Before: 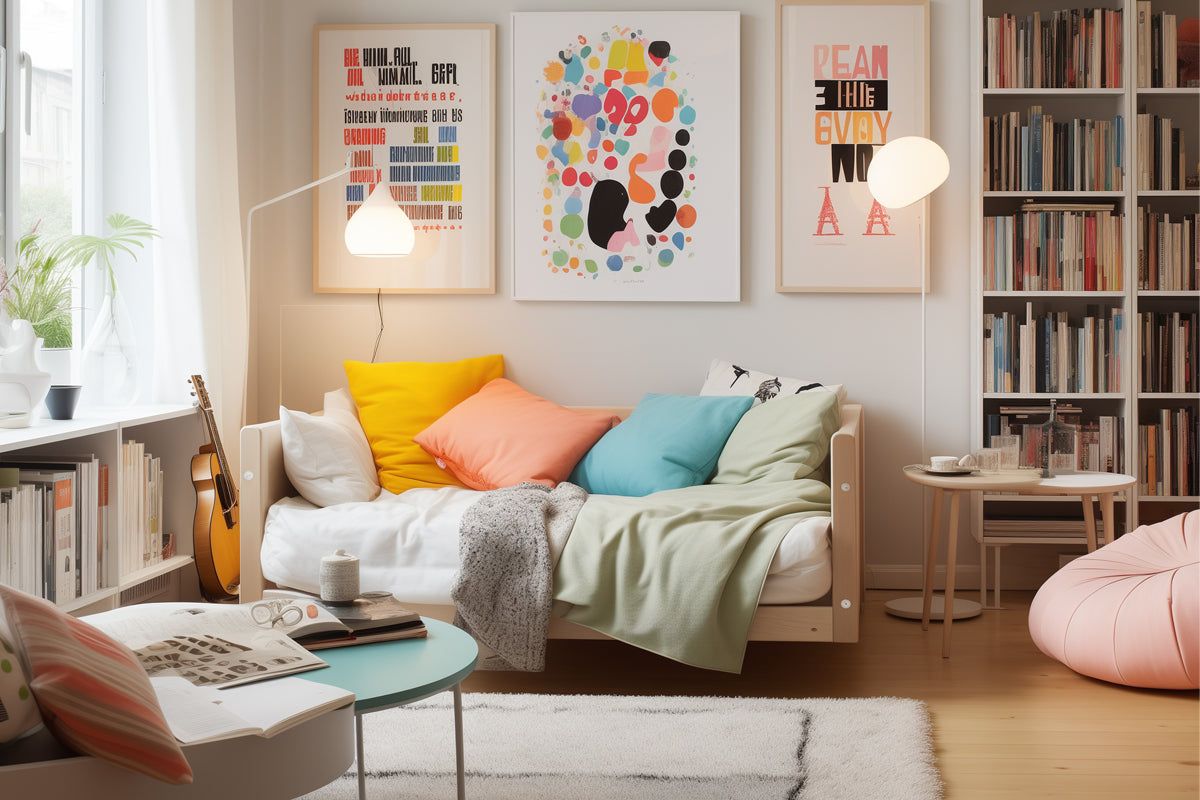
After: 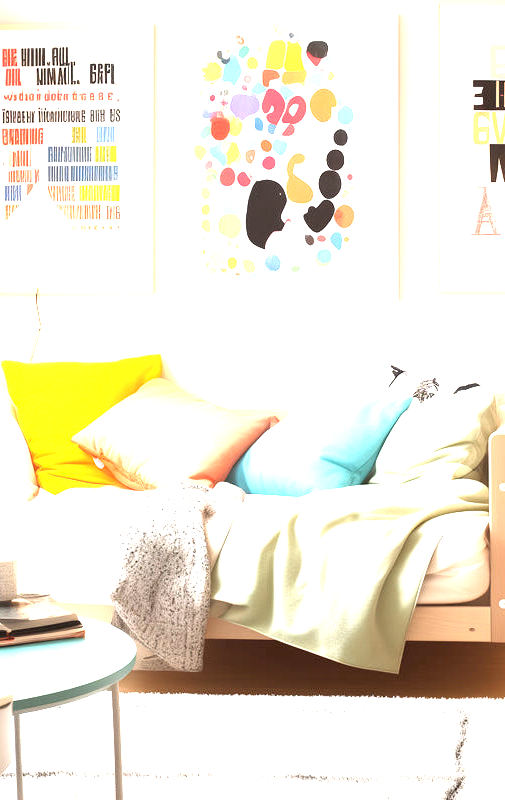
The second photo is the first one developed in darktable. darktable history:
crop: left 28.542%, right 29.297%
exposure: exposure 2.001 EV, compensate highlight preservation false
